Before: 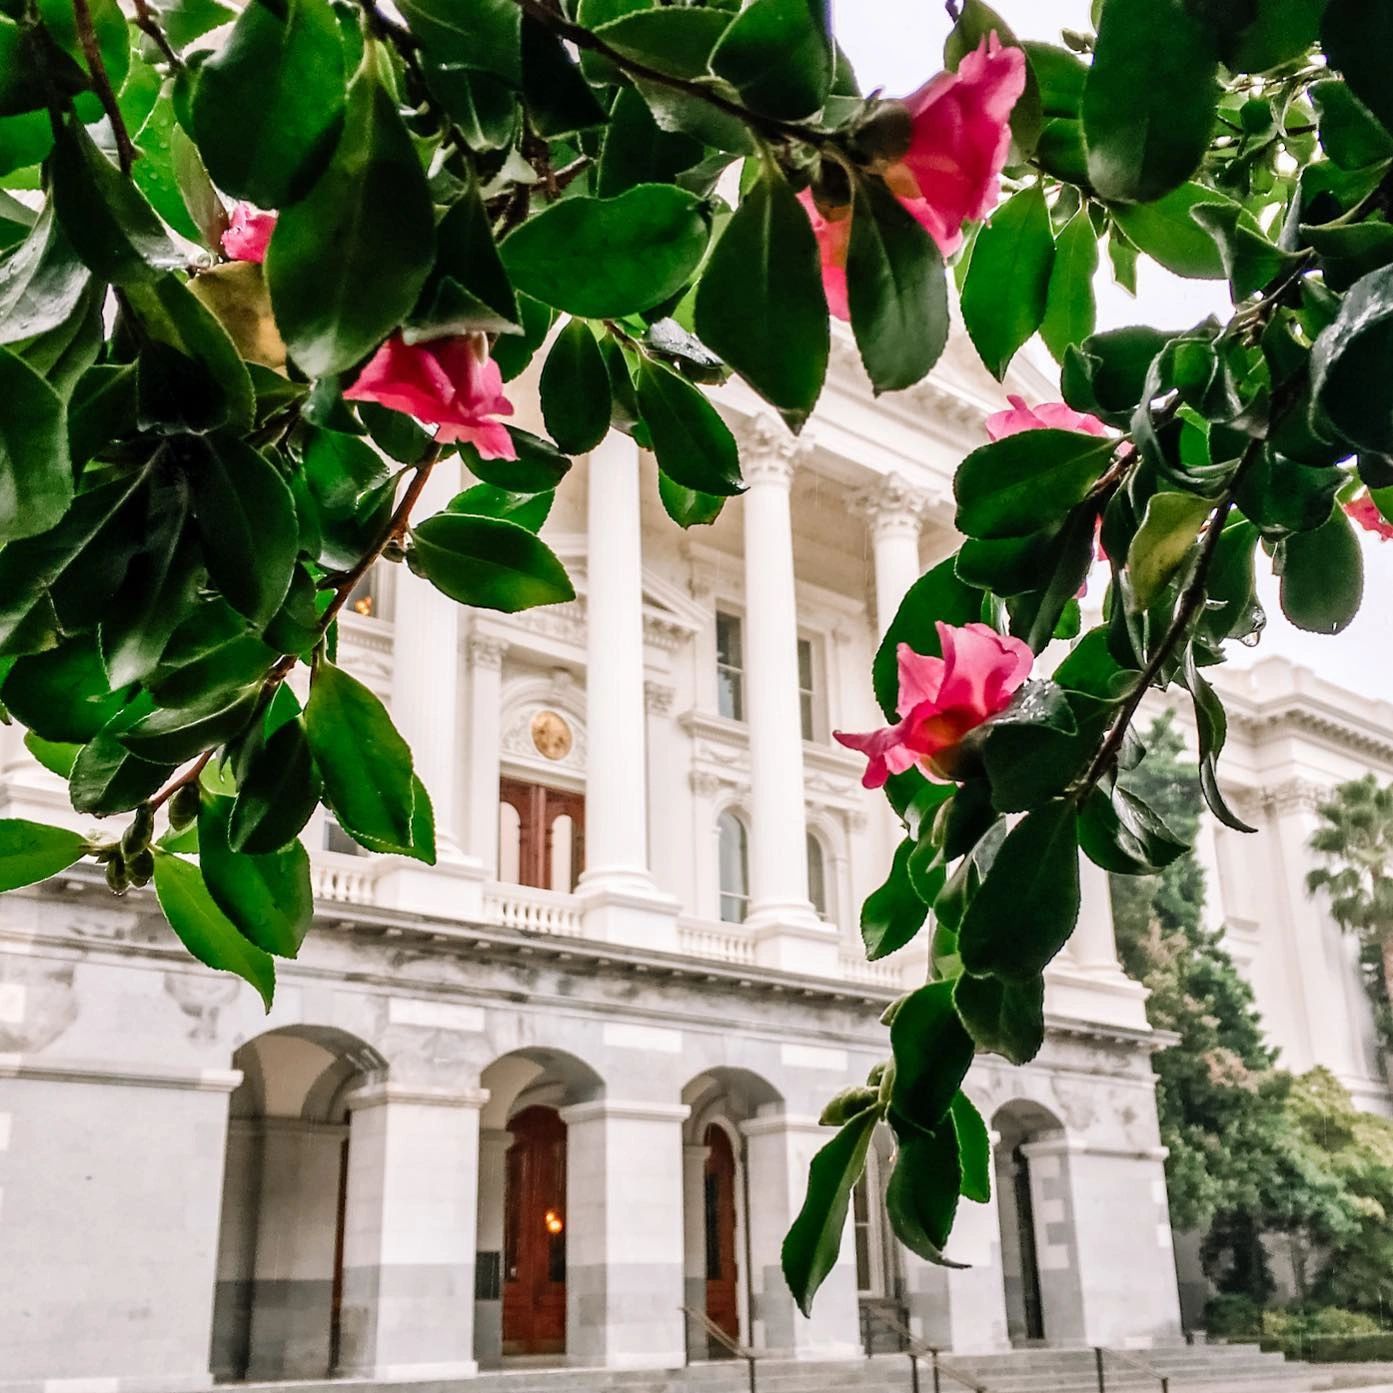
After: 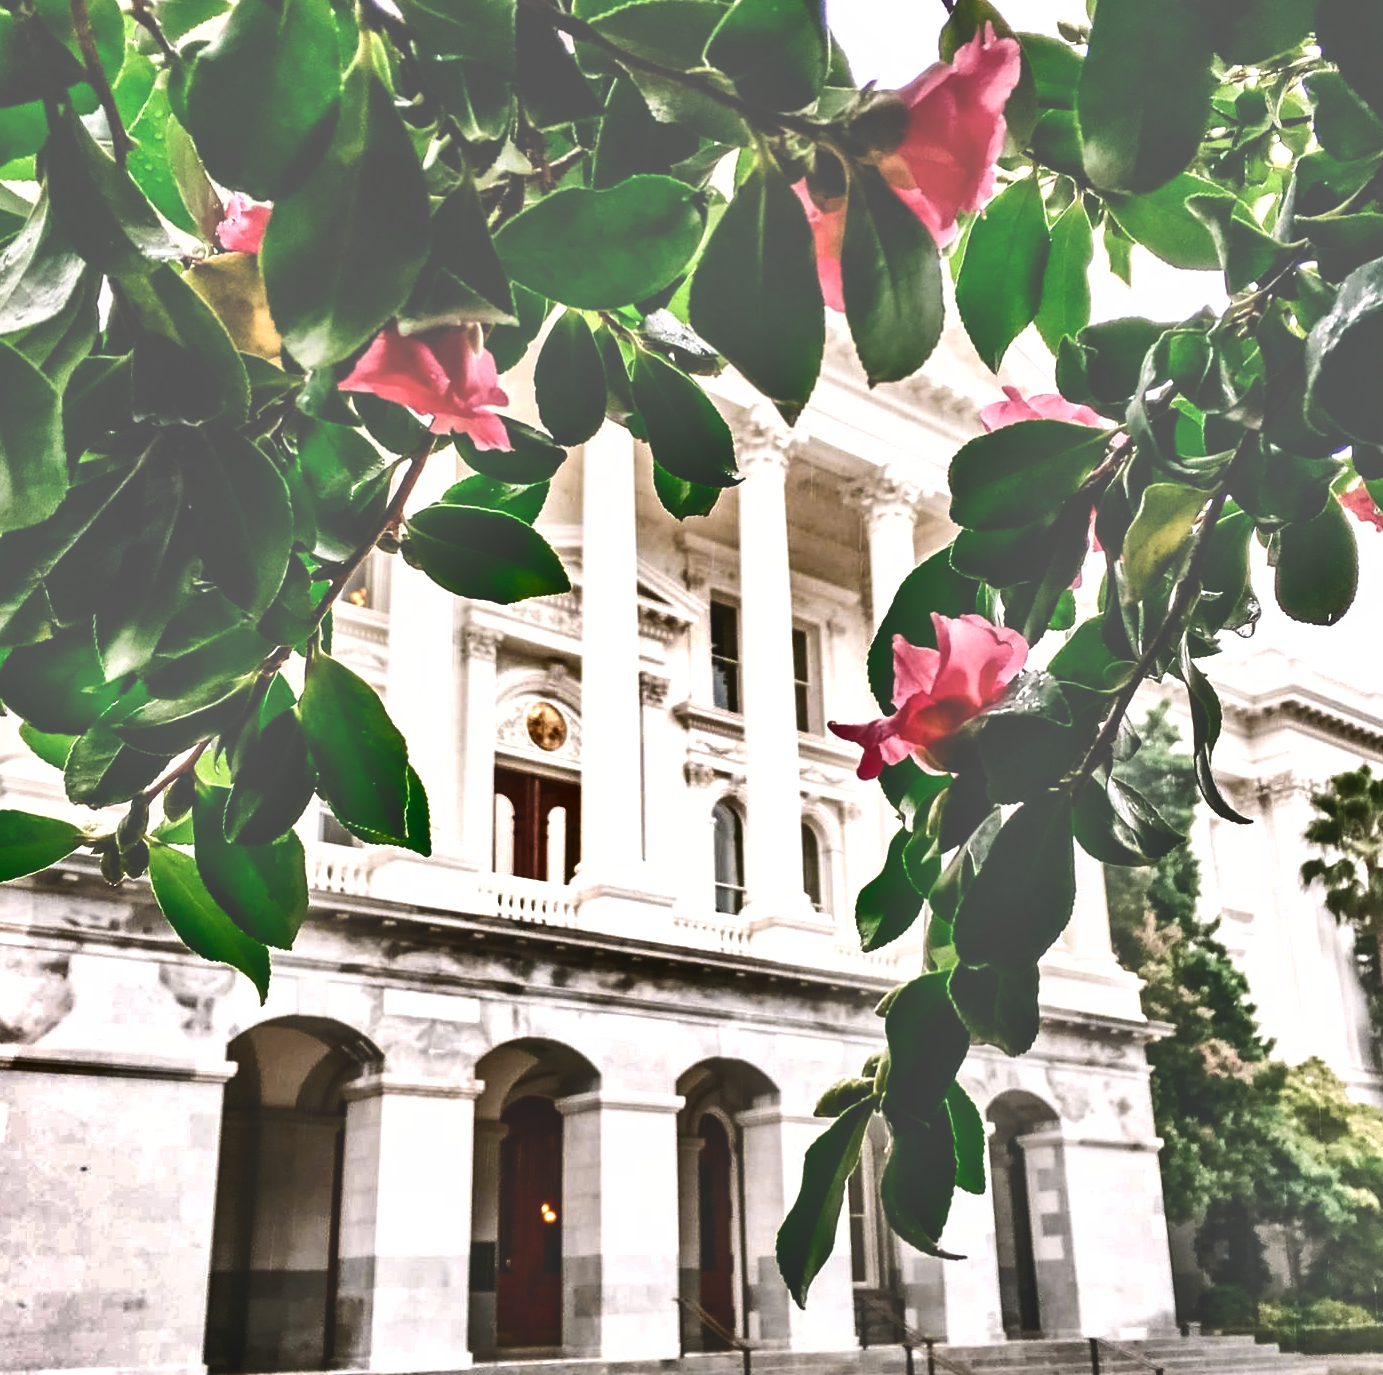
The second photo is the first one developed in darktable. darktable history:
exposure: black level correction -0.072, exposure 0.502 EV, compensate highlight preservation false
crop: left 0.43%, top 0.705%, right 0.237%, bottom 0.579%
color zones: curves: ch0 [(0, 0.48) (0.209, 0.398) (0.305, 0.332) (0.429, 0.493) (0.571, 0.5) (0.714, 0.5) (0.857, 0.5) (1, 0.48)]; ch1 [(0, 0.736) (0.143, 0.625) (0.225, 0.371) (0.429, 0.256) (0.571, 0.241) (0.714, 0.213) (0.857, 0.48) (1, 0.736)]; ch2 [(0, 0.448) (0.143, 0.498) (0.286, 0.5) (0.429, 0.5) (0.571, 0.5) (0.714, 0.5) (0.857, 0.5) (1, 0.448)], mix -135.96%
shadows and highlights: shadows 20.81, highlights -81.79, soften with gaussian
